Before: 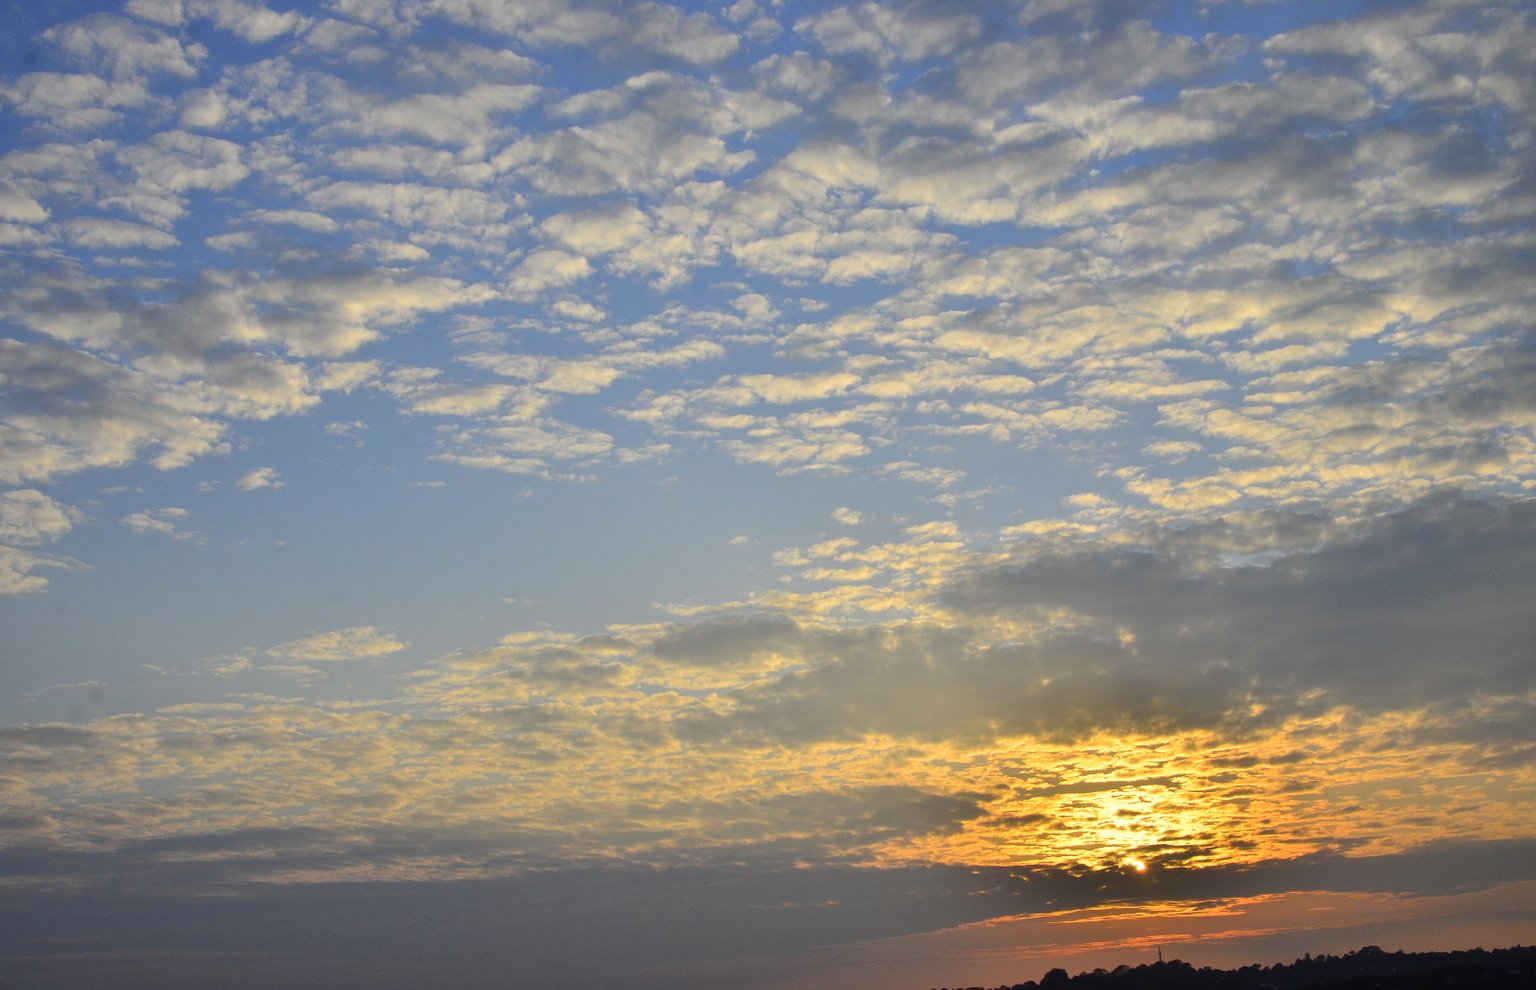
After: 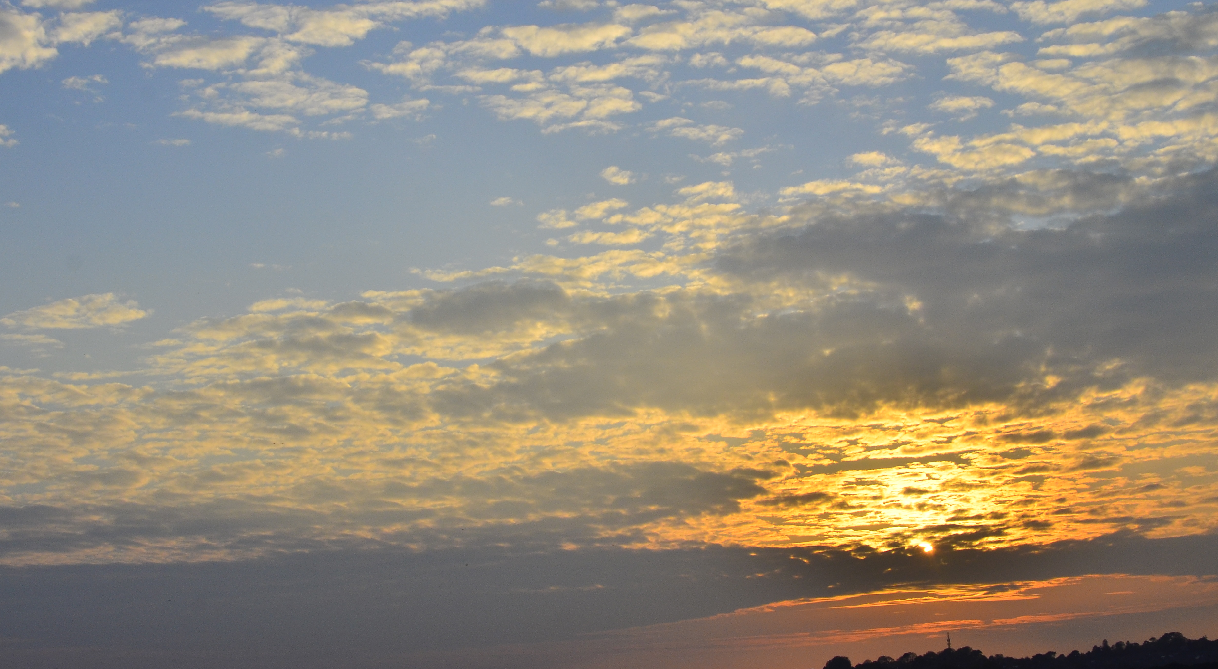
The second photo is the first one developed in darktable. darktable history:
crop and rotate: left 17.404%, top 35.464%, right 7.885%, bottom 0.825%
